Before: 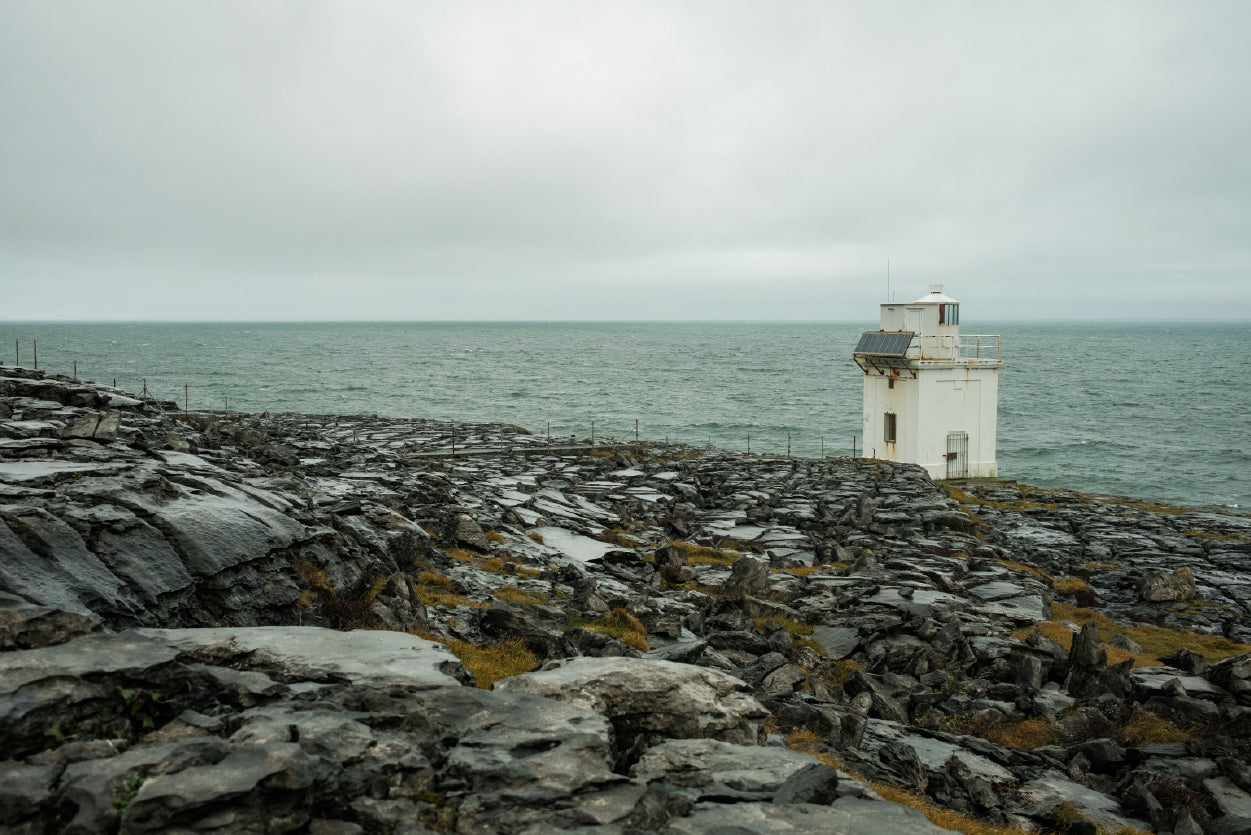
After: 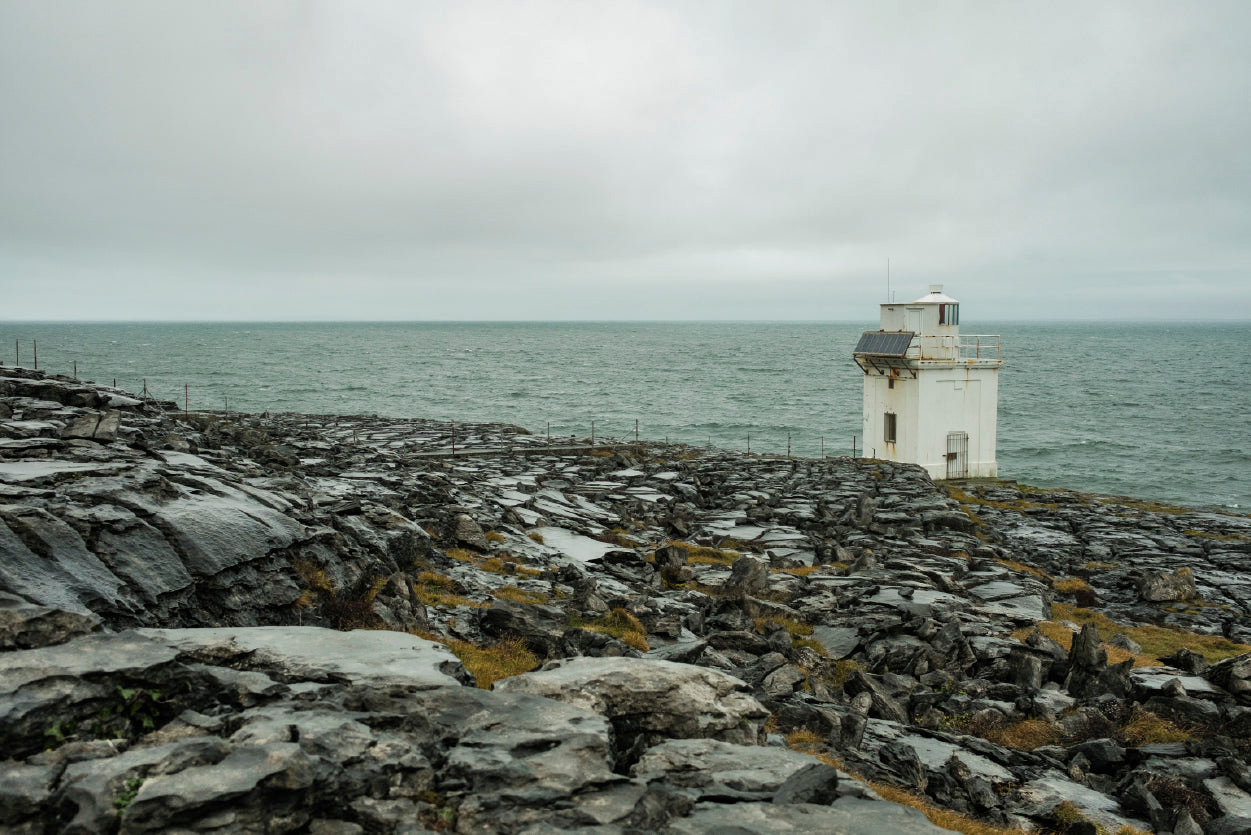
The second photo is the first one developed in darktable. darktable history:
shadows and highlights: shadows 52.17, highlights -28.45, soften with gaussian
